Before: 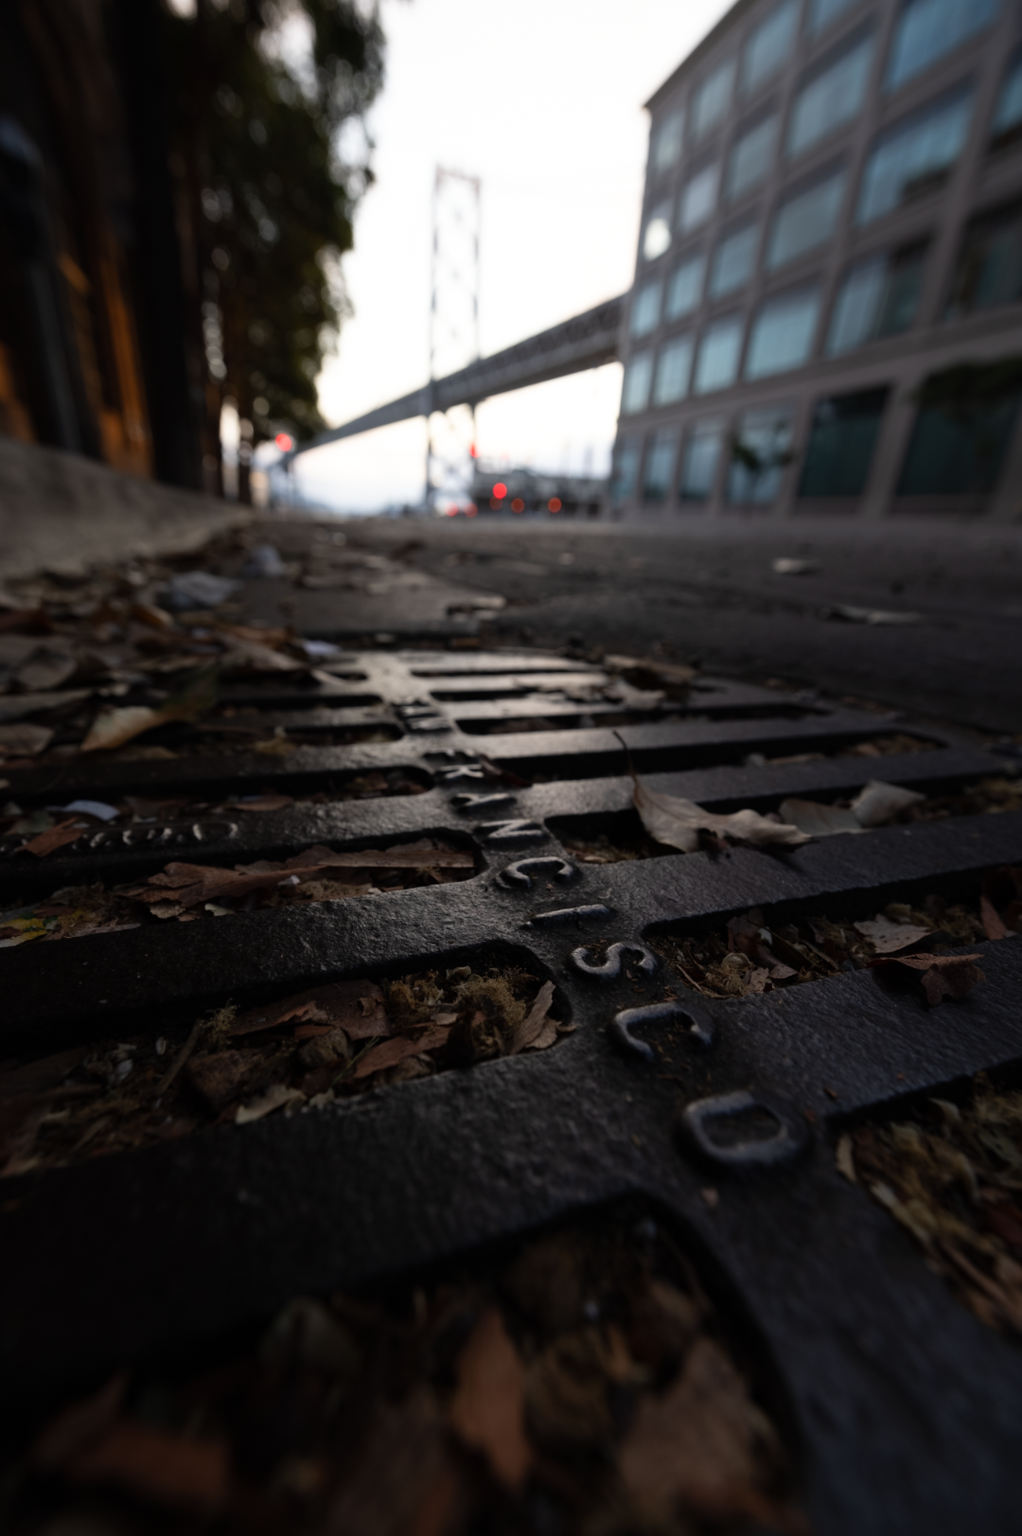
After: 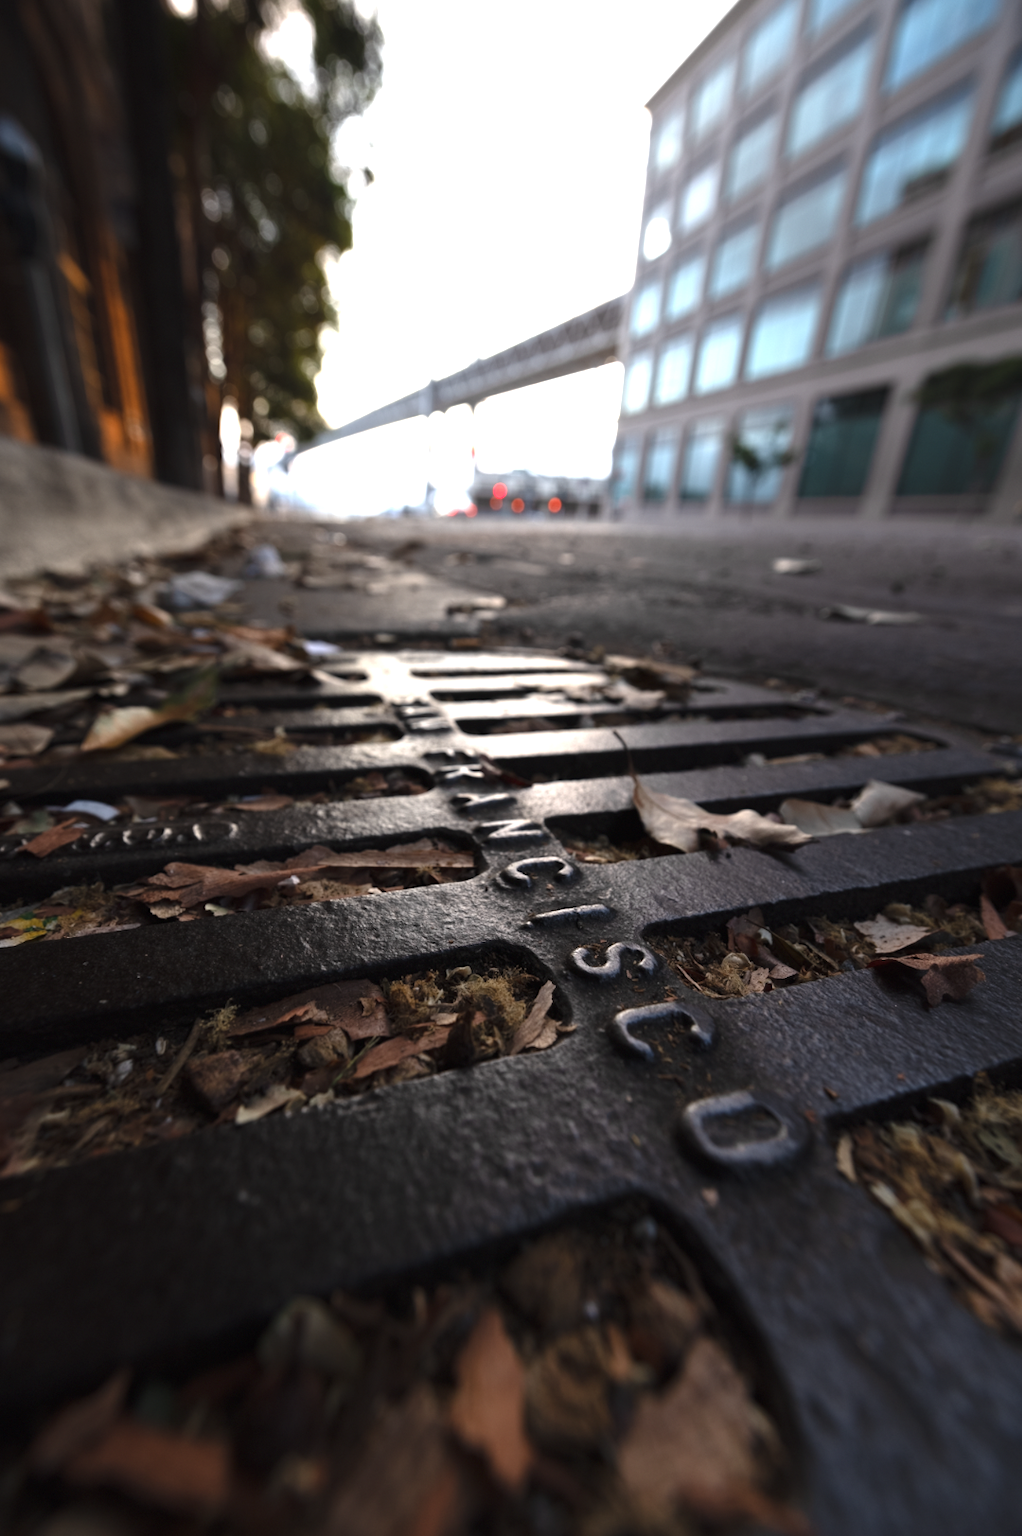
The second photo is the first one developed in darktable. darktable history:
exposure: black level correction 0, exposure 1.741 EV, compensate exposure bias true, compensate highlight preservation false
